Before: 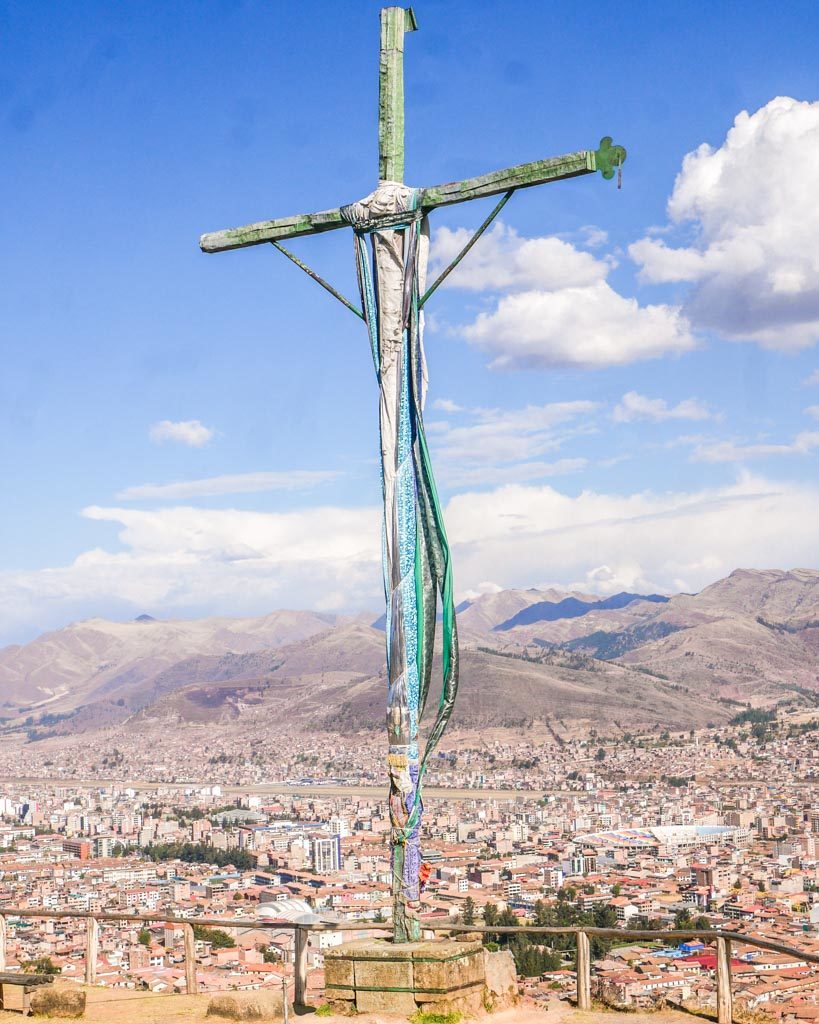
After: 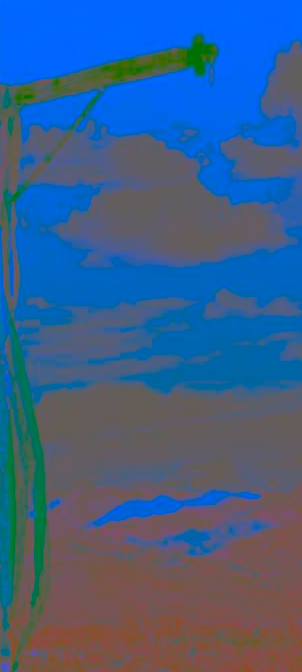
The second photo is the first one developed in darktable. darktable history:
tone equalizer: -7 EV 0.15 EV, -6 EV 0.6 EV, -5 EV 1.15 EV, -4 EV 1.33 EV, -3 EV 1.15 EV, -2 EV 0.6 EV, -1 EV 0.15 EV, mask exposure compensation -0.5 EV
contrast brightness saturation: contrast -0.99, brightness -0.17, saturation 0.75
crop and rotate: left 49.936%, top 10.094%, right 13.136%, bottom 24.256%
exposure: black level correction 0.001, exposure 0.955 EV, compensate exposure bias true, compensate highlight preservation false
